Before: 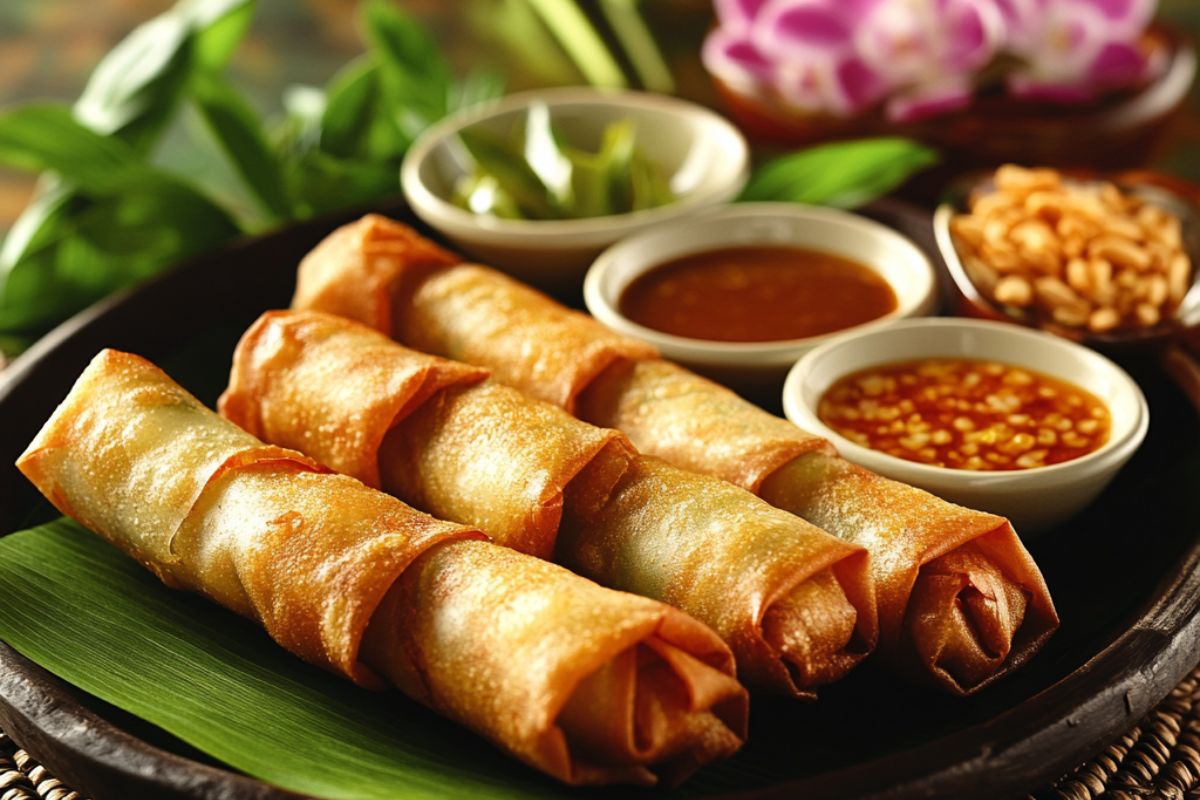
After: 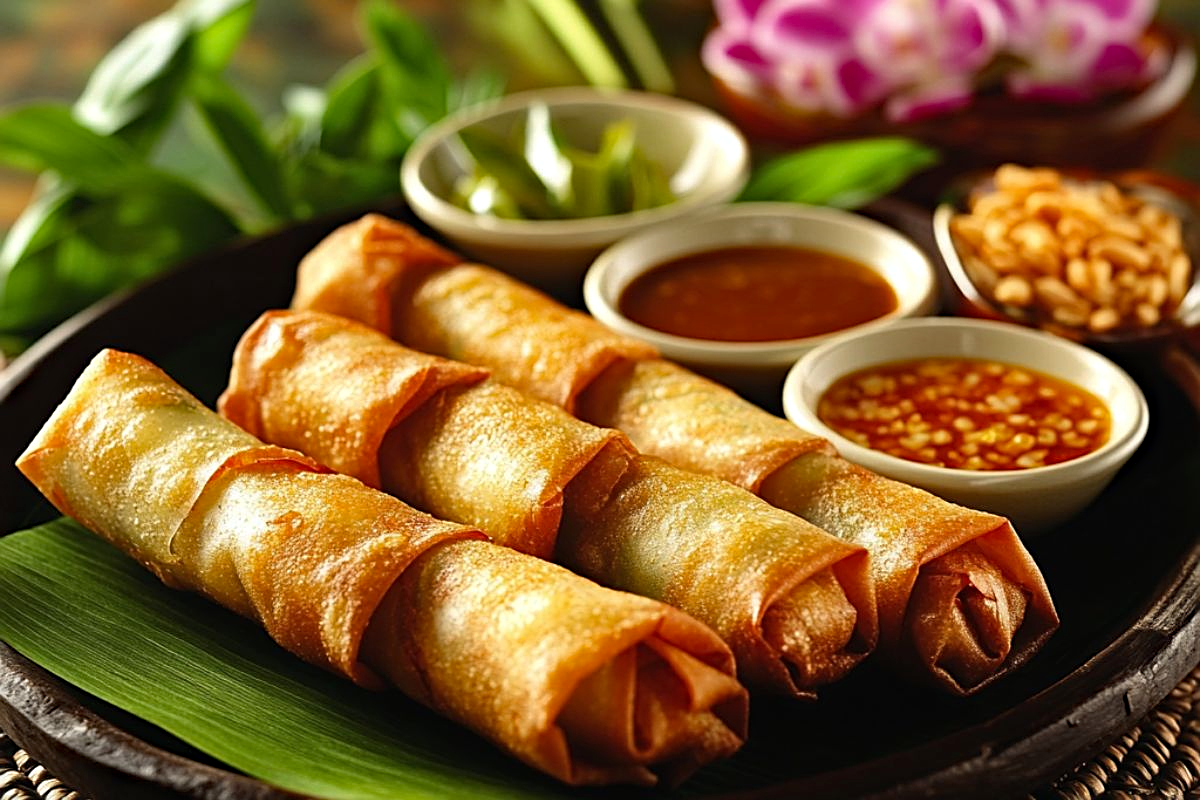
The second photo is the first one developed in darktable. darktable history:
sharpen: on, module defaults
haze removal: strength 0.29, distance 0.25, compatibility mode true, adaptive false
base curve: curves: ch0 [(0, 0) (0.297, 0.298) (1, 1)], preserve colors none
